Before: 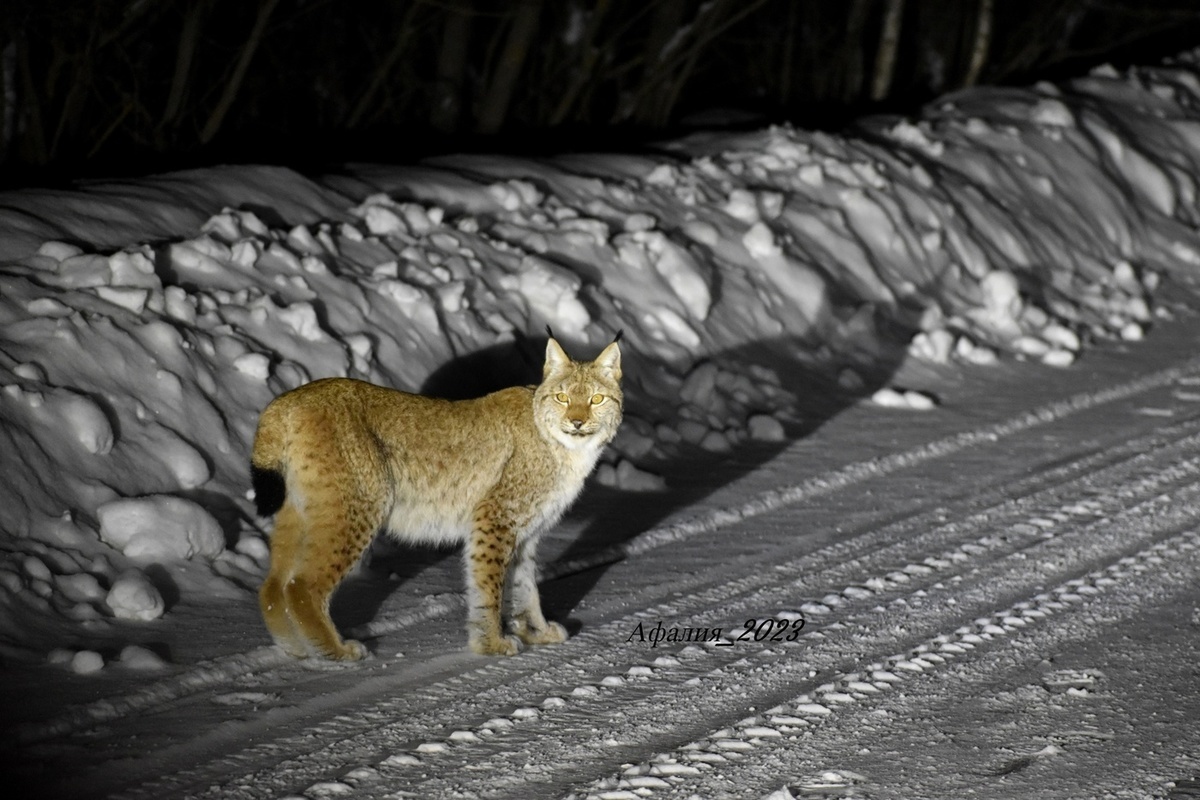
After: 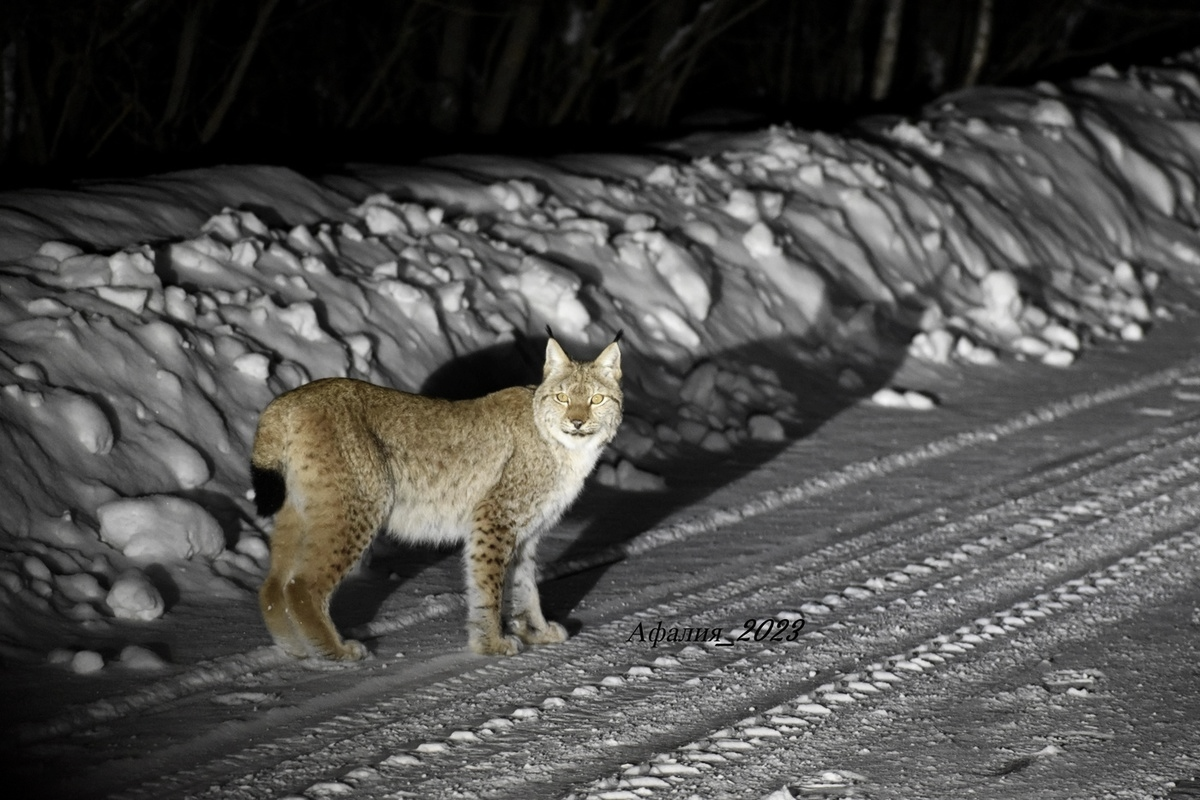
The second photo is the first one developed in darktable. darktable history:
contrast brightness saturation: contrast 0.104, saturation -0.356
